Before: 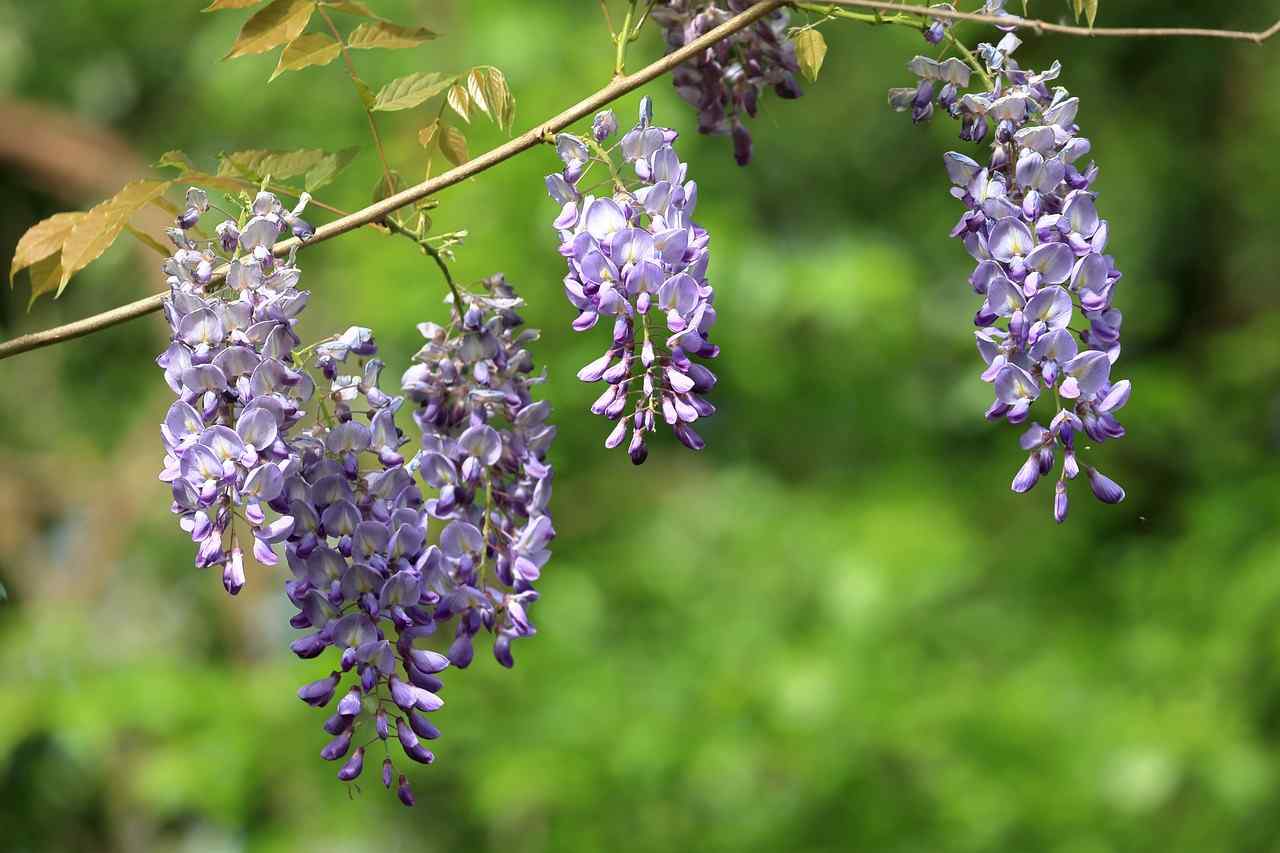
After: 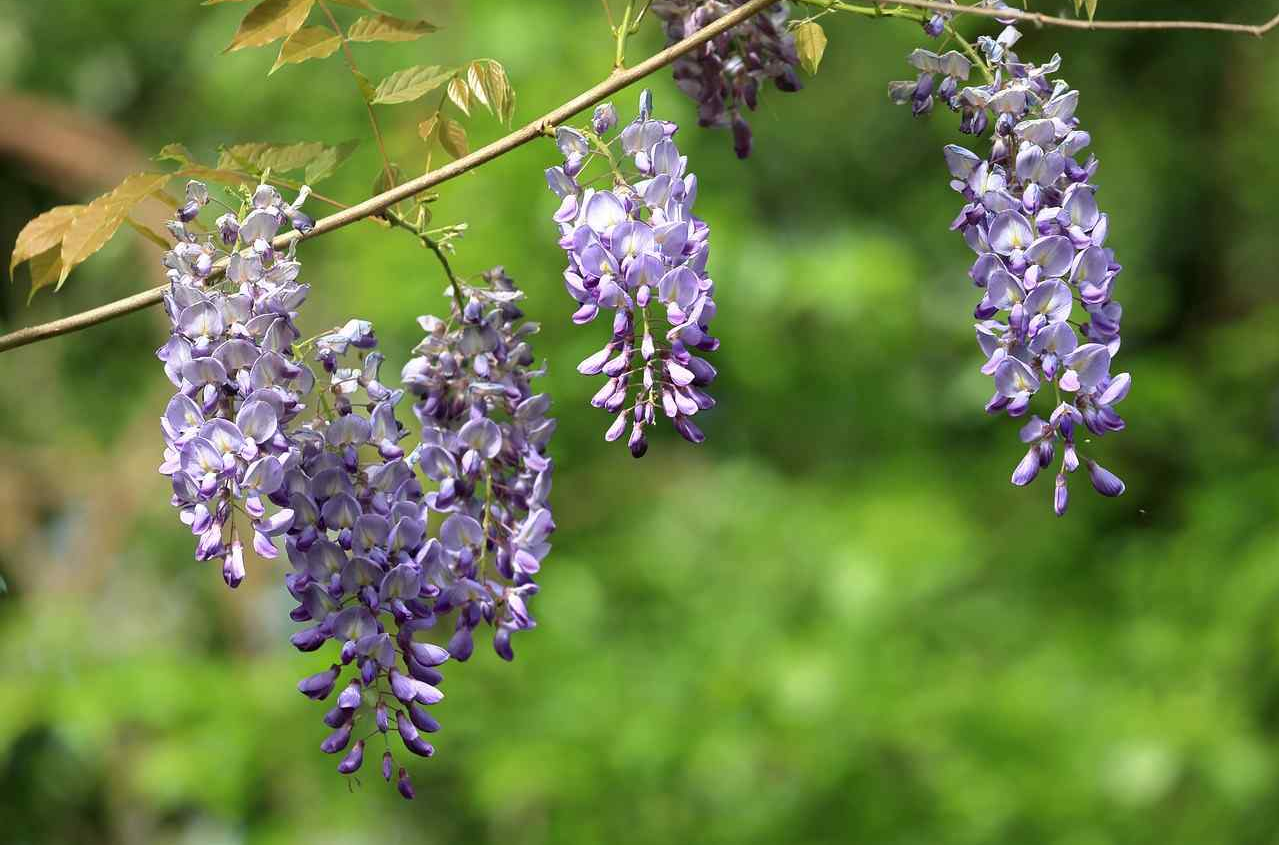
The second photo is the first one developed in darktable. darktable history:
crop: top 0.917%, right 0.021%
